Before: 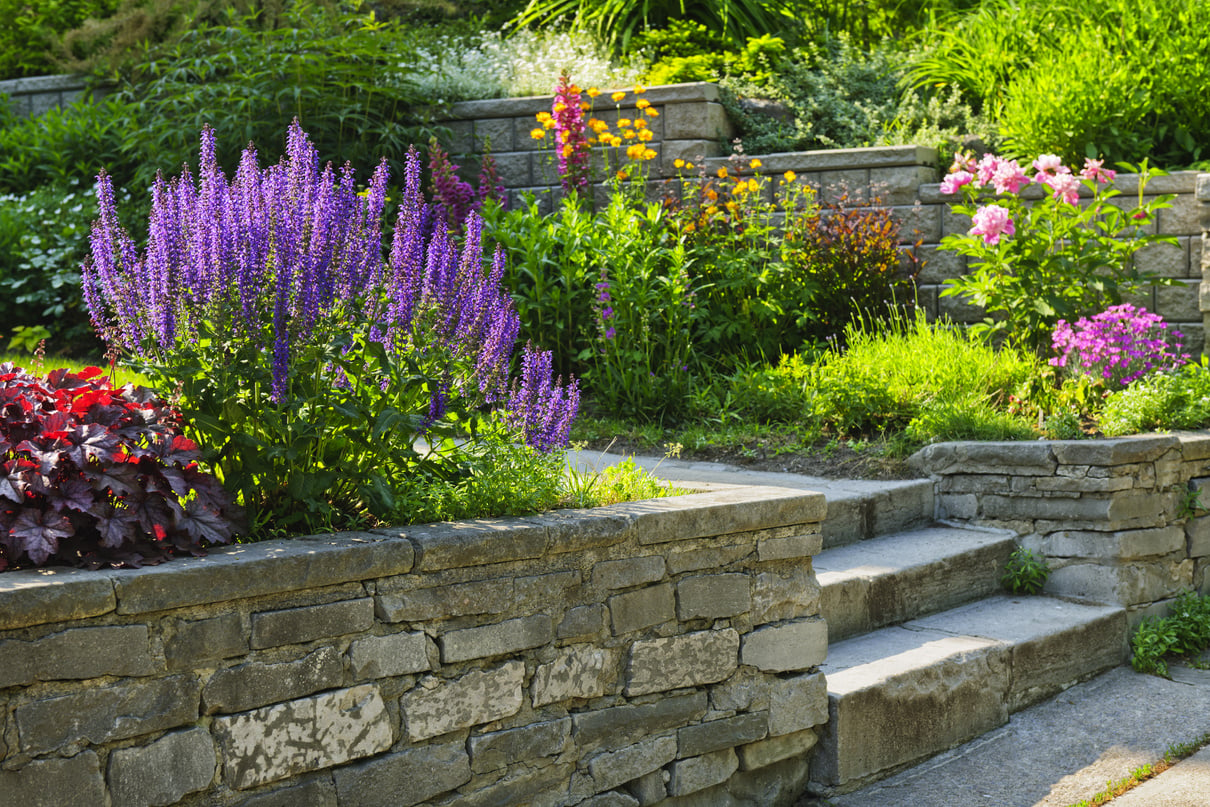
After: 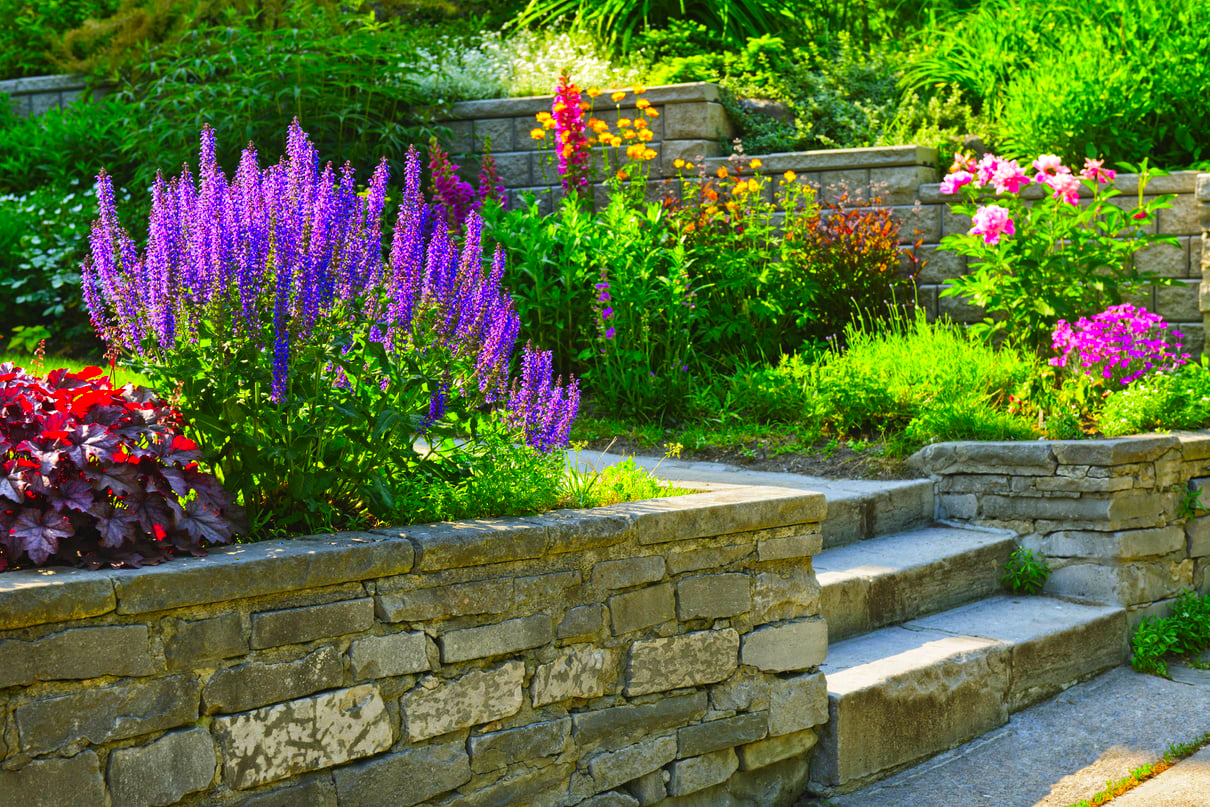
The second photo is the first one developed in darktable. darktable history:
color correction: saturation 1.8
exposure: exposure 0.15 EV, compensate highlight preservation false
